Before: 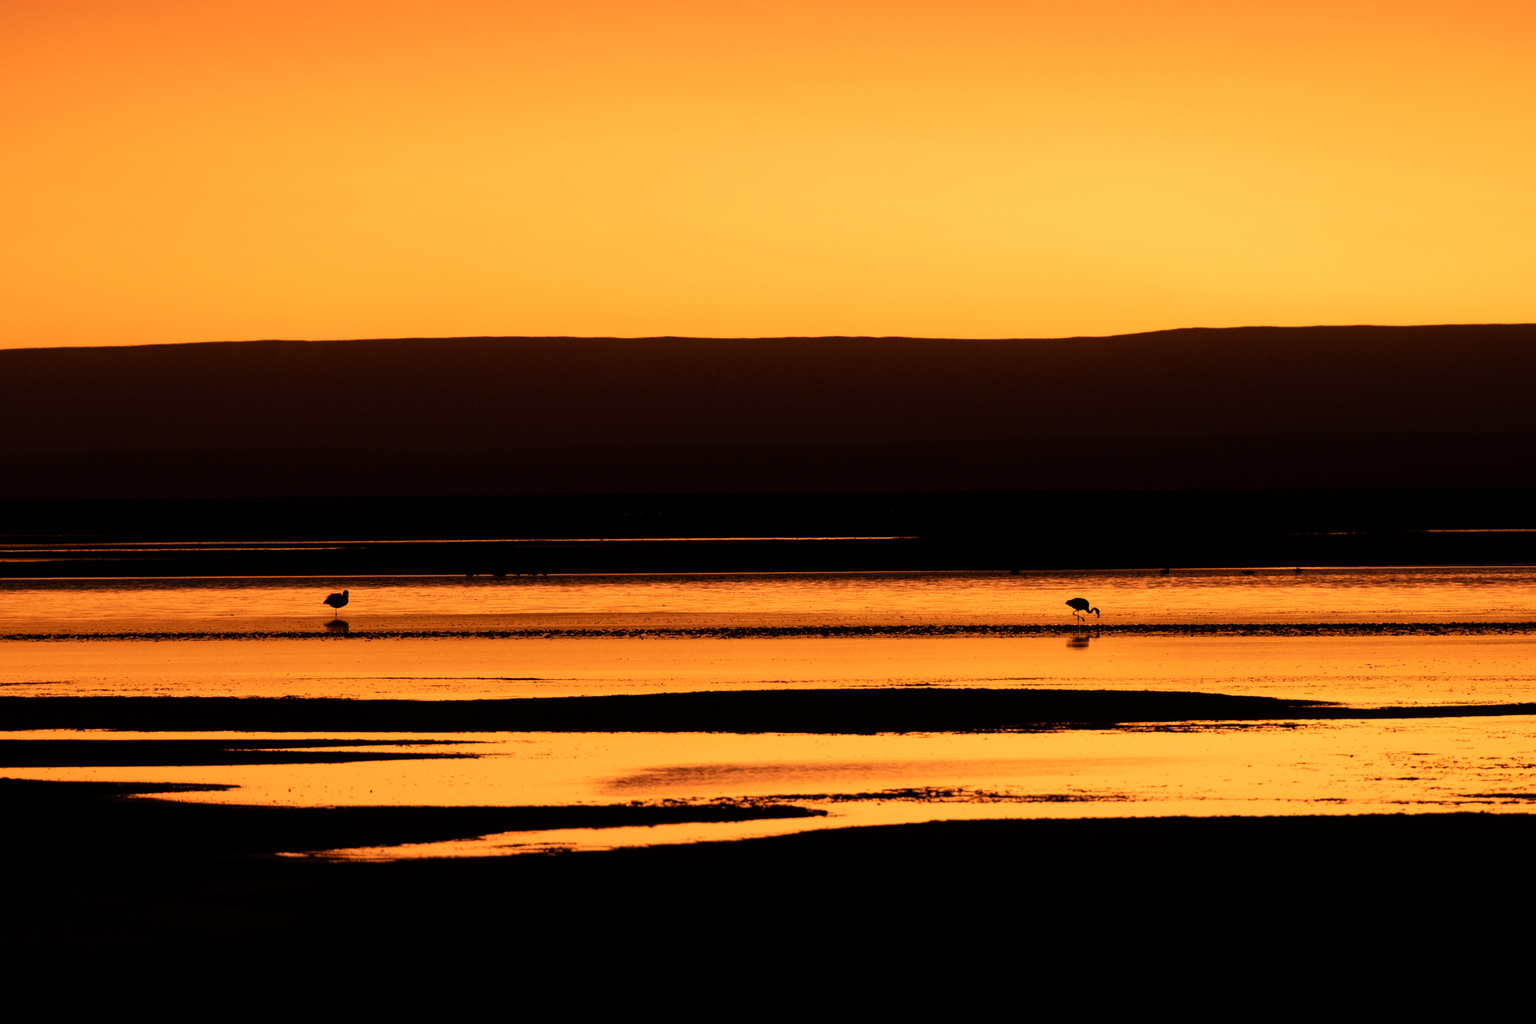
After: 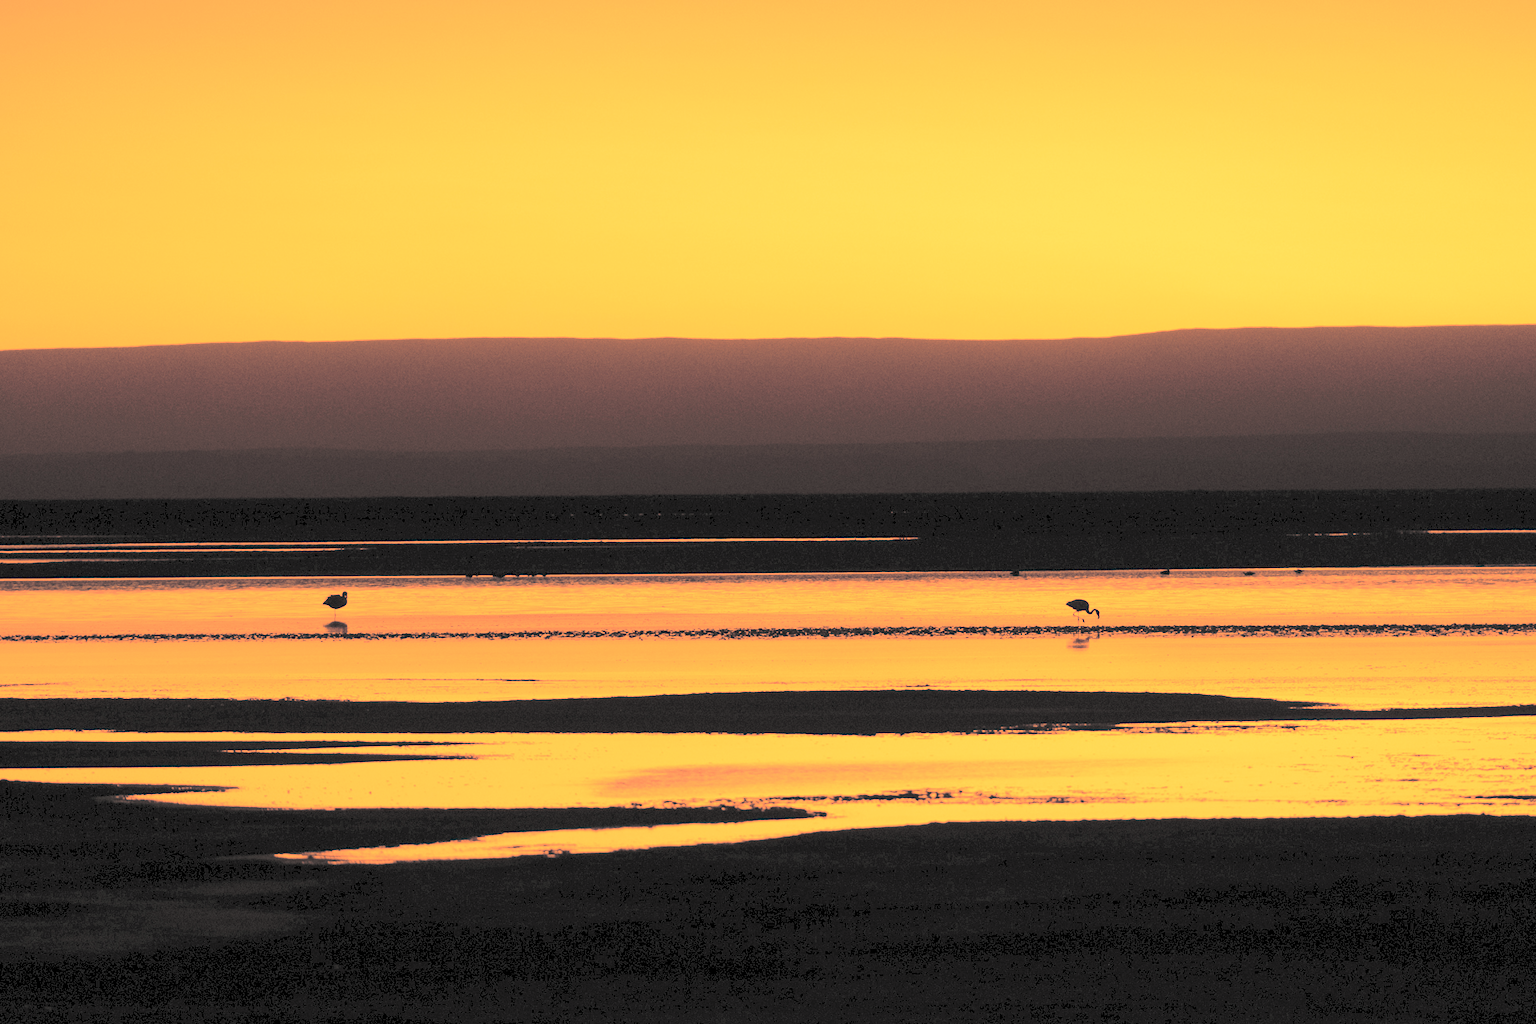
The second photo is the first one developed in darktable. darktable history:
contrast brightness saturation: brightness 1
crop and rotate: left 0.126%
white balance: red 1.123, blue 0.83
